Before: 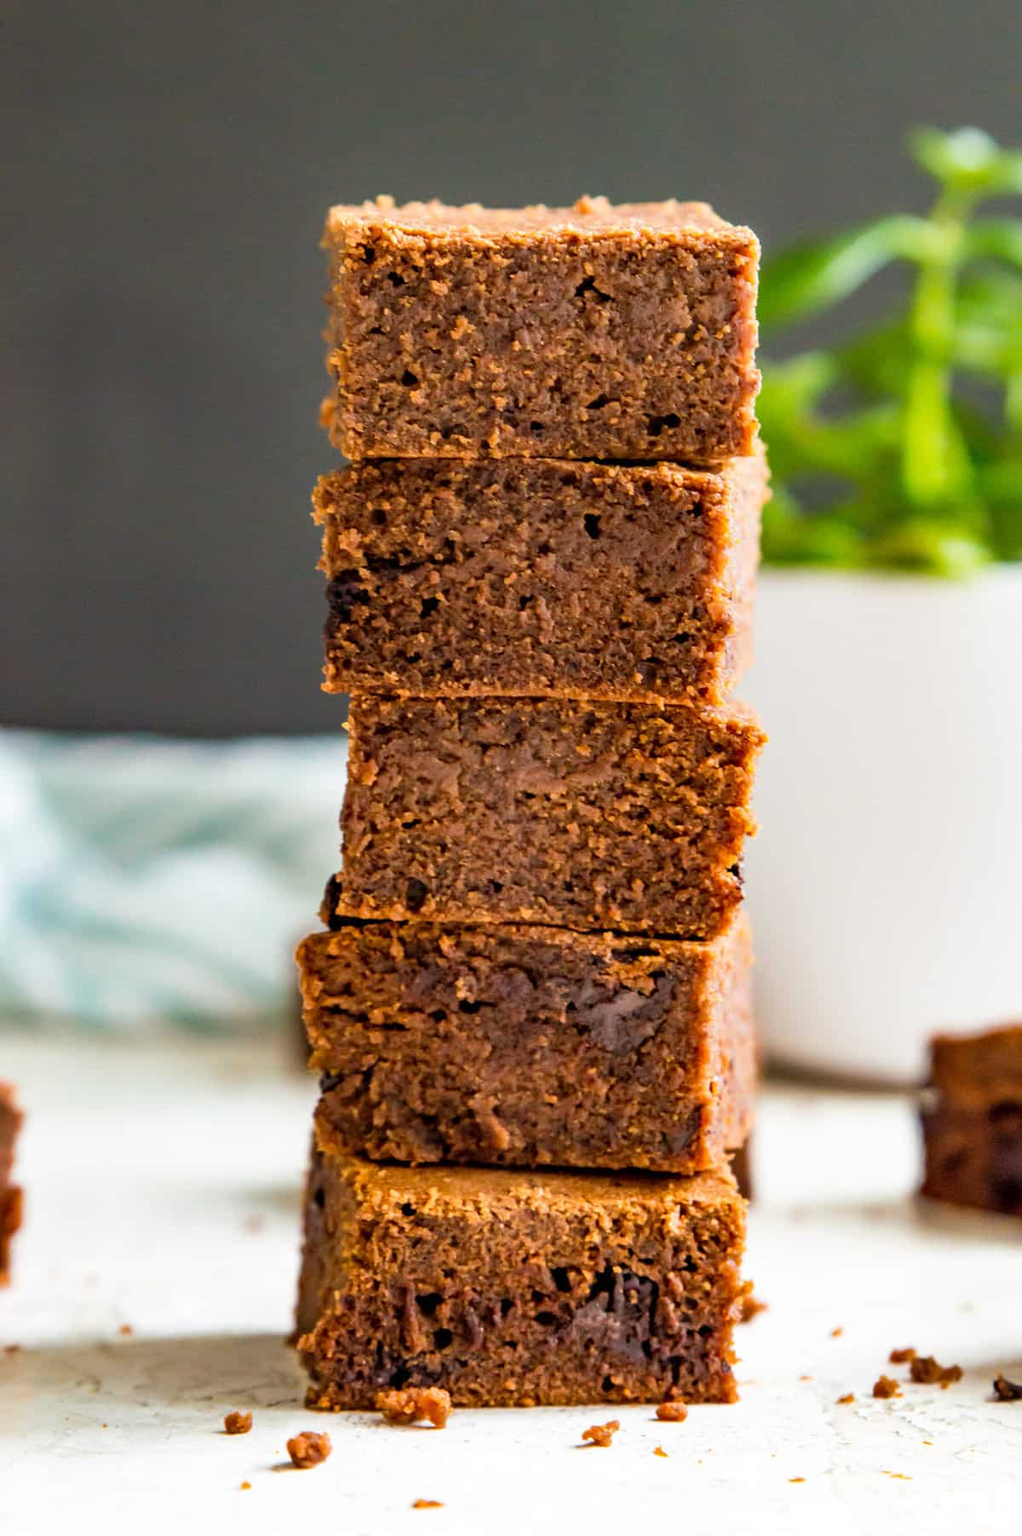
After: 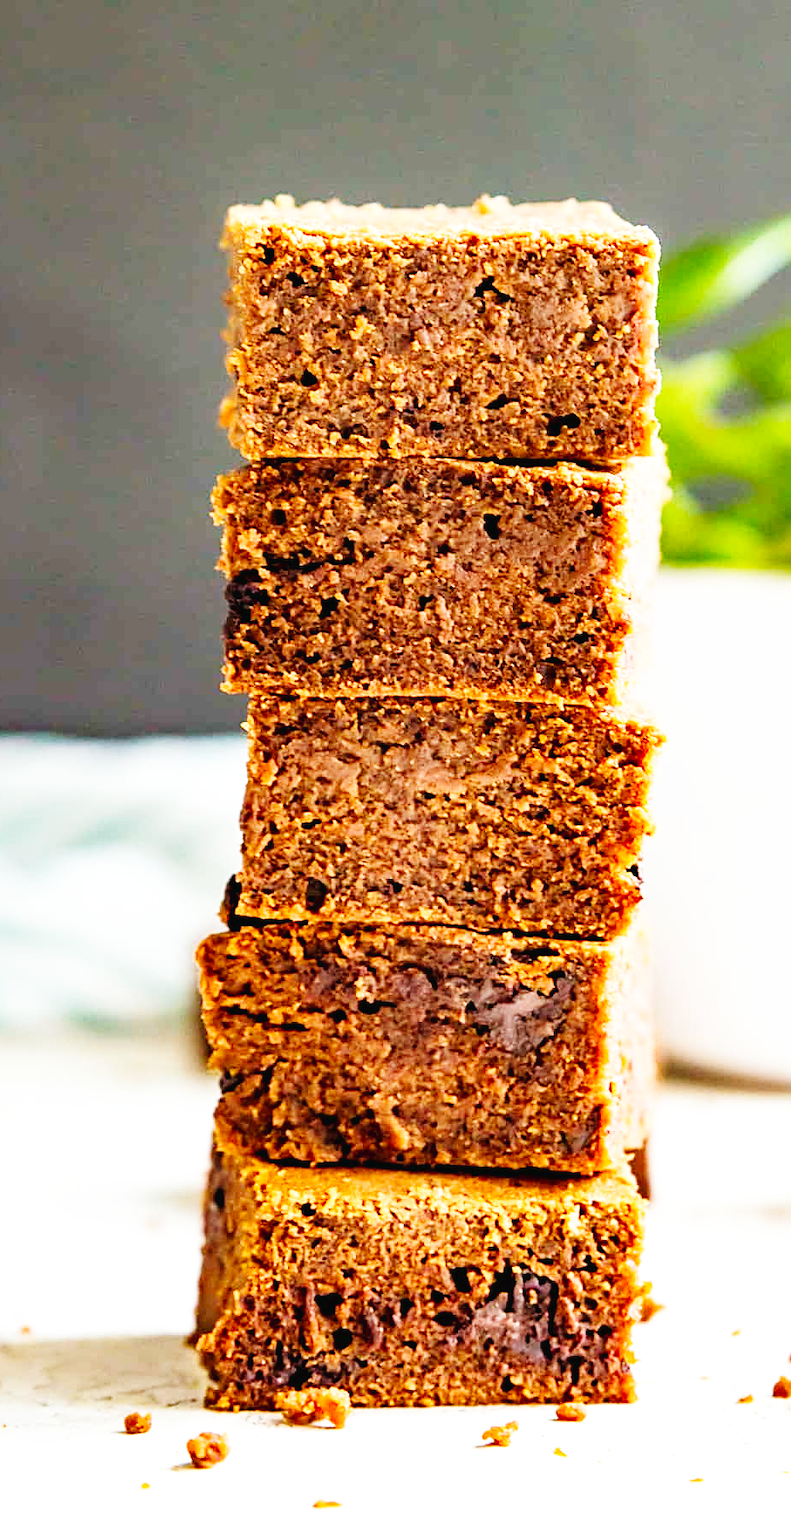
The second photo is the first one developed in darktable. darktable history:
sharpen: on, module defaults
crop: left 9.849%, right 12.579%
base curve: curves: ch0 [(0, 0.003) (0.001, 0.002) (0.006, 0.004) (0.02, 0.022) (0.048, 0.086) (0.094, 0.234) (0.162, 0.431) (0.258, 0.629) (0.385, 0.8) (0.548, 0.918) (0.751, 0.988) (1, 1)], preserve colors none
